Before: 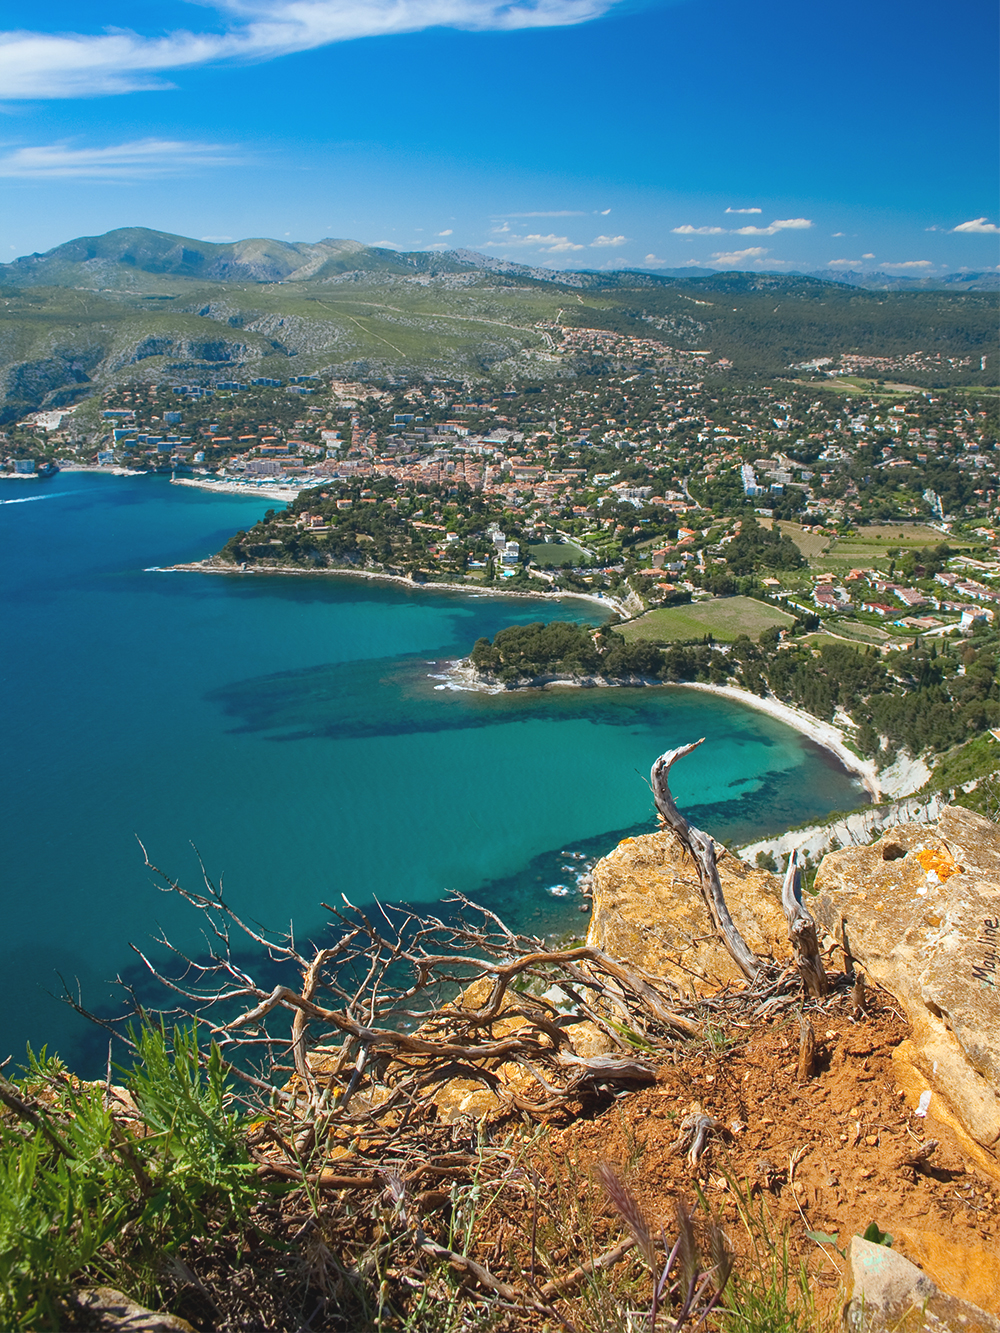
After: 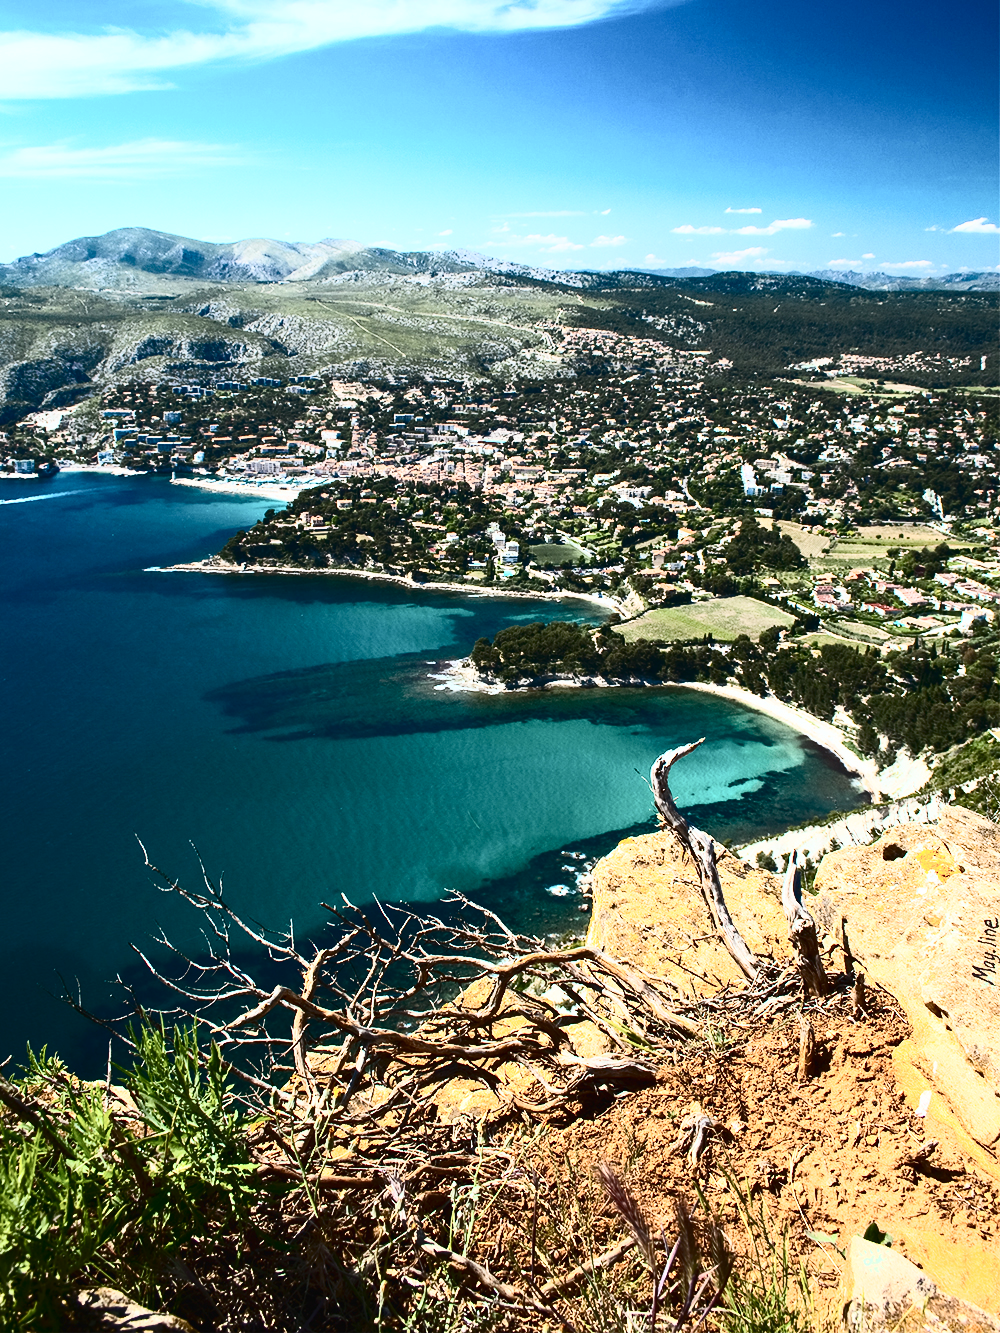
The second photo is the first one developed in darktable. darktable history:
contrast brightness saturation: contrast 0.93, brightness 0.2
